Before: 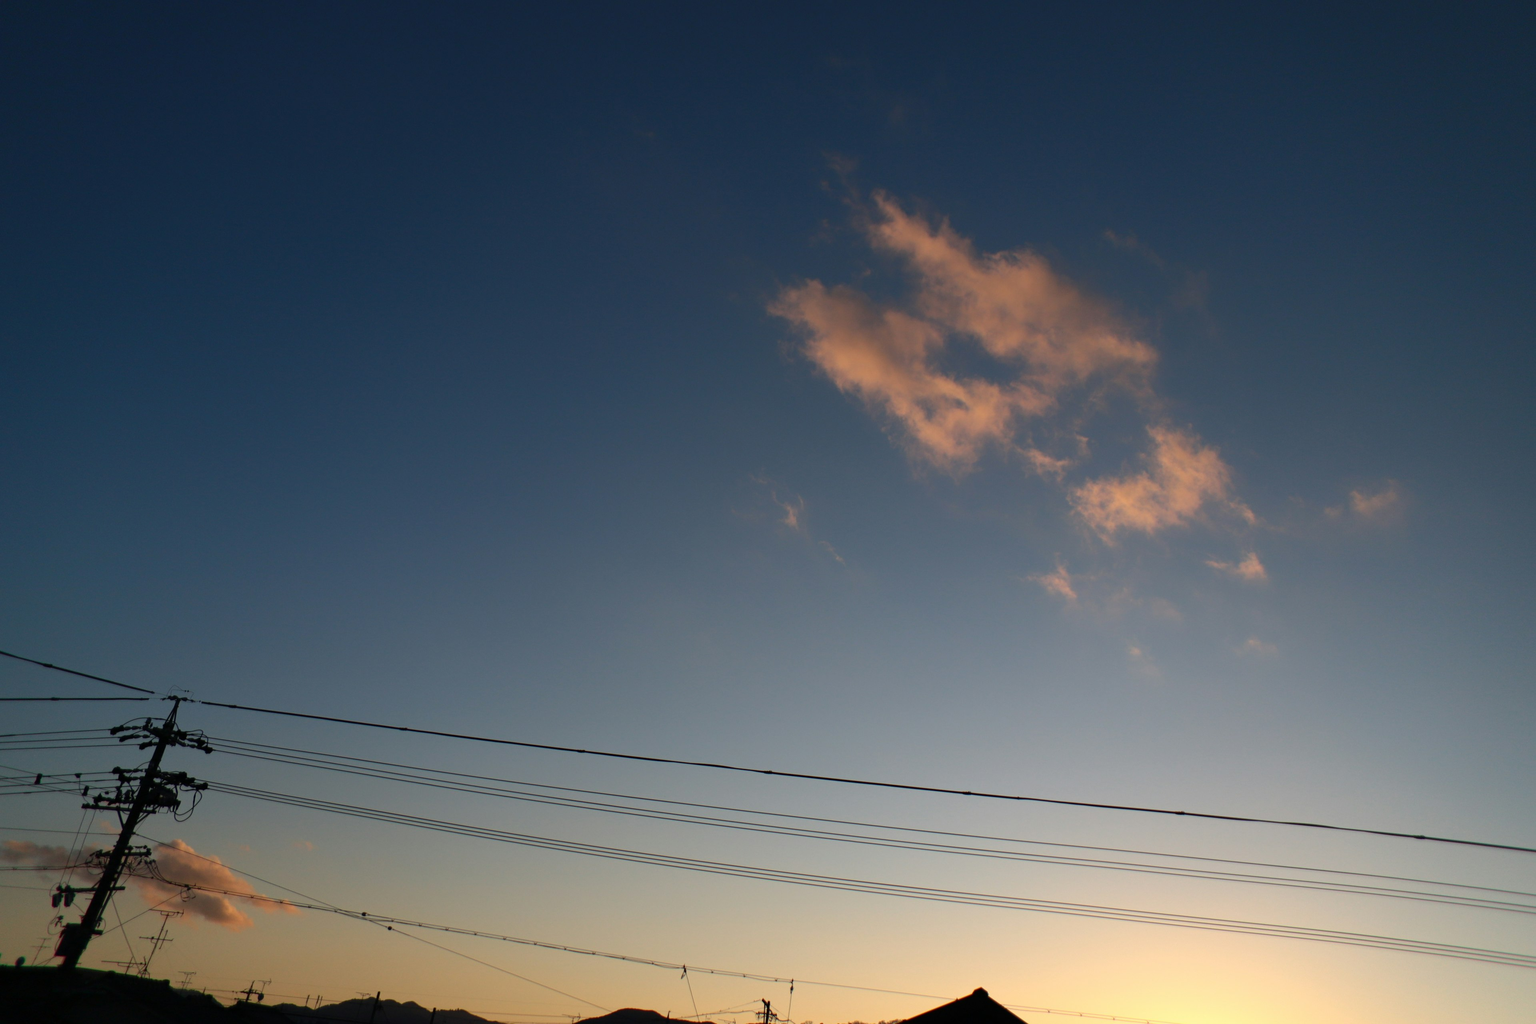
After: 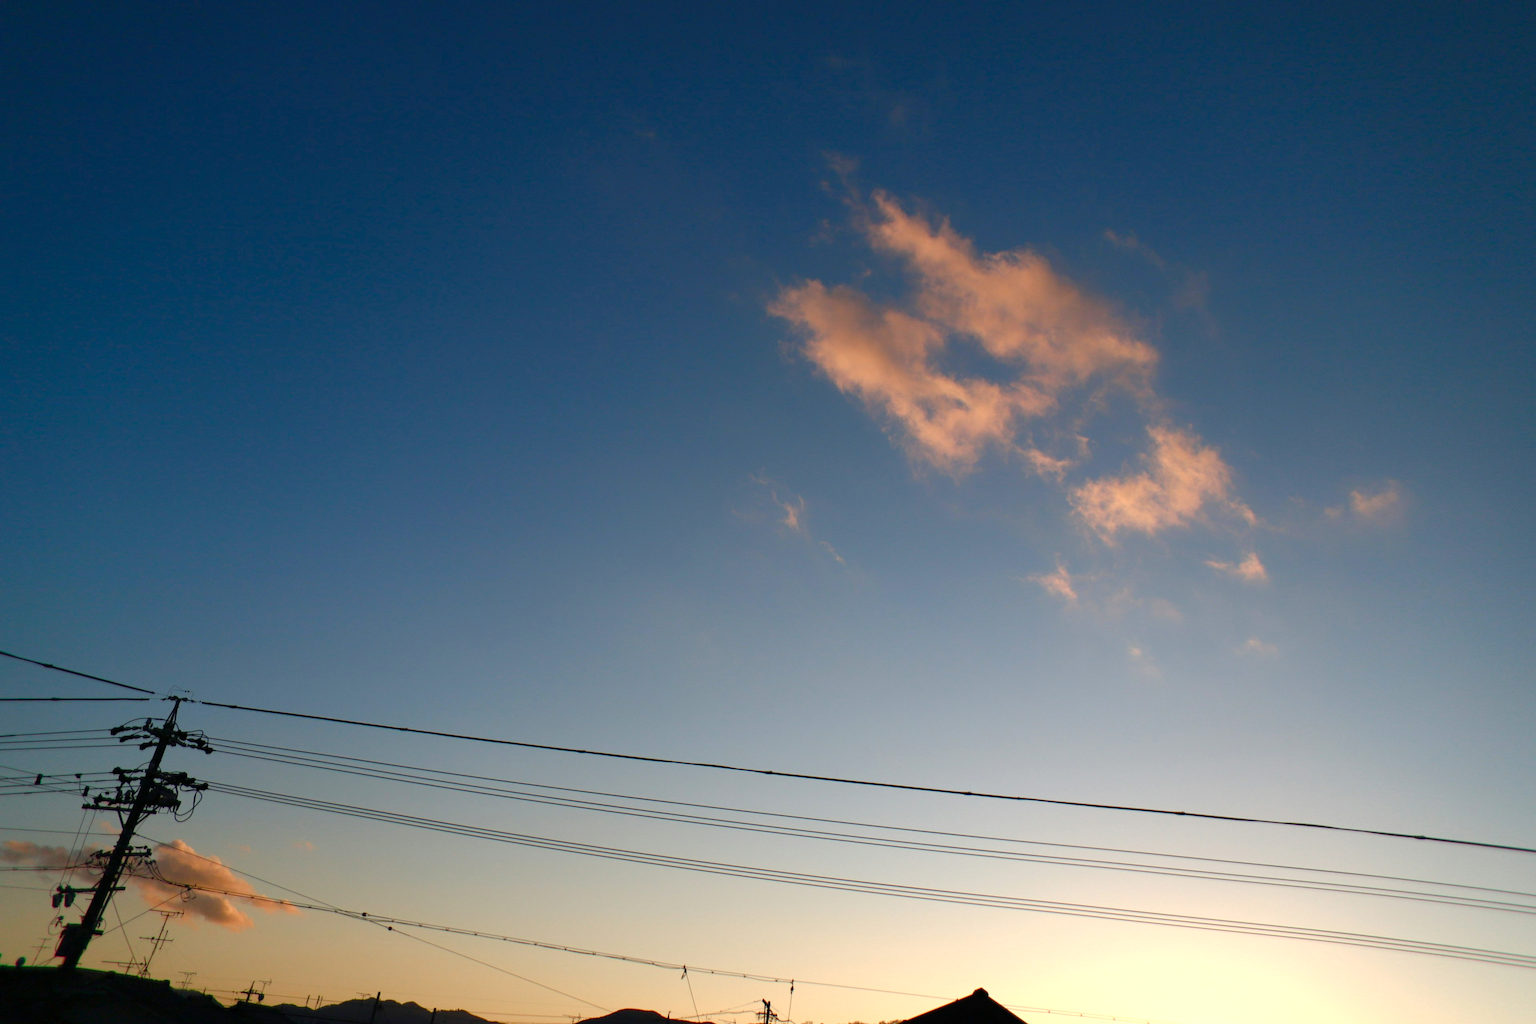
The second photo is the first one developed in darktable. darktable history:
exposure: exposure 0.078 EV, compensate highlight preservation false
color balance rgb: perceptual saturation grading › global saturation 20%, perceptual saturation grading › highlights -50%, perceptual saturation grading › shadows 30%, perceptual brilliance grading › global brilliance 10%, perceptual brilliance grading › shadows 15%
